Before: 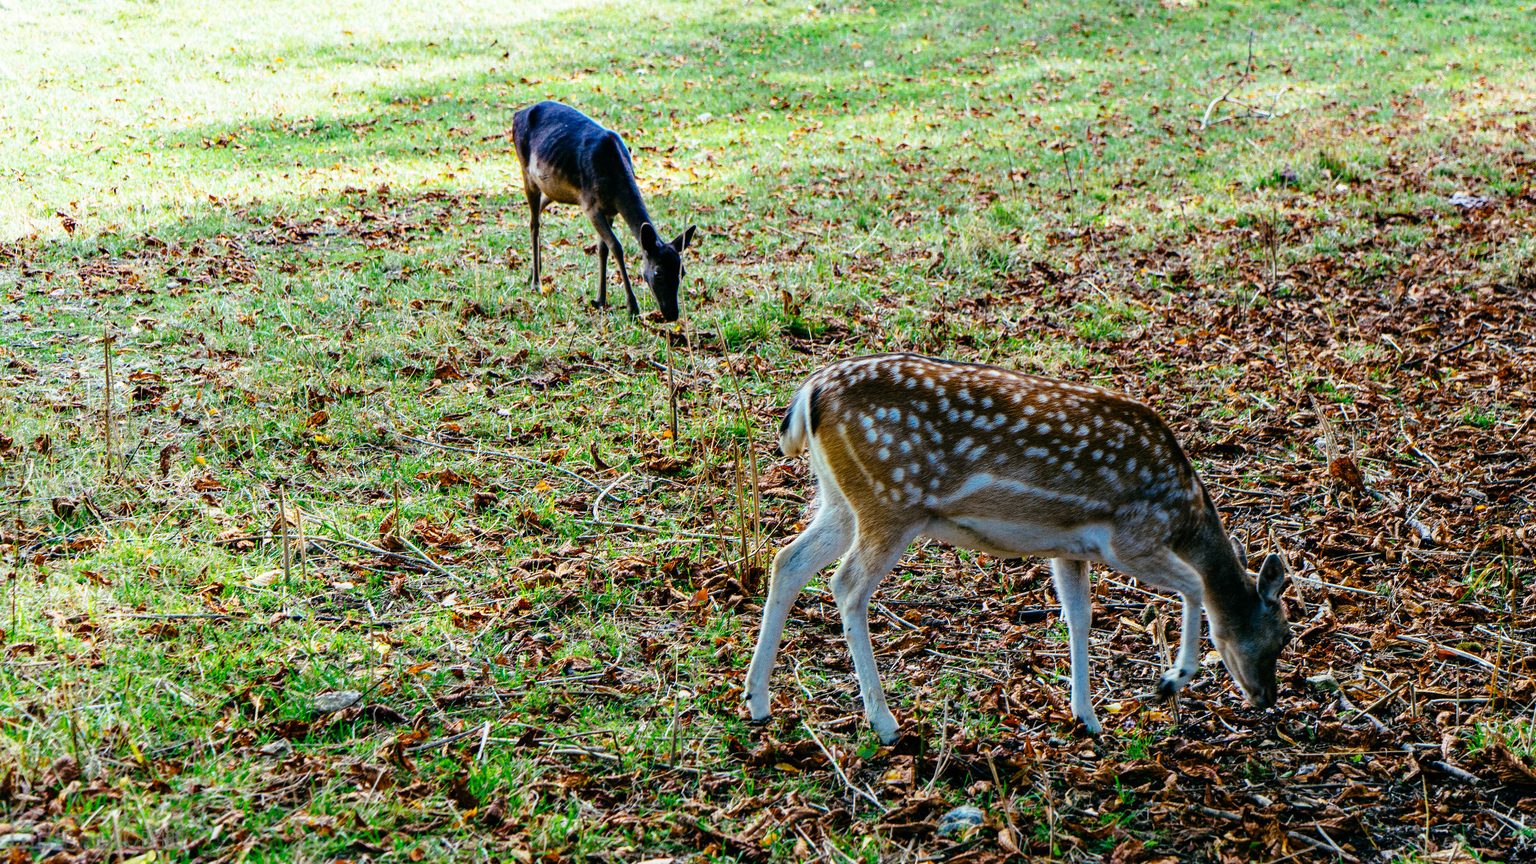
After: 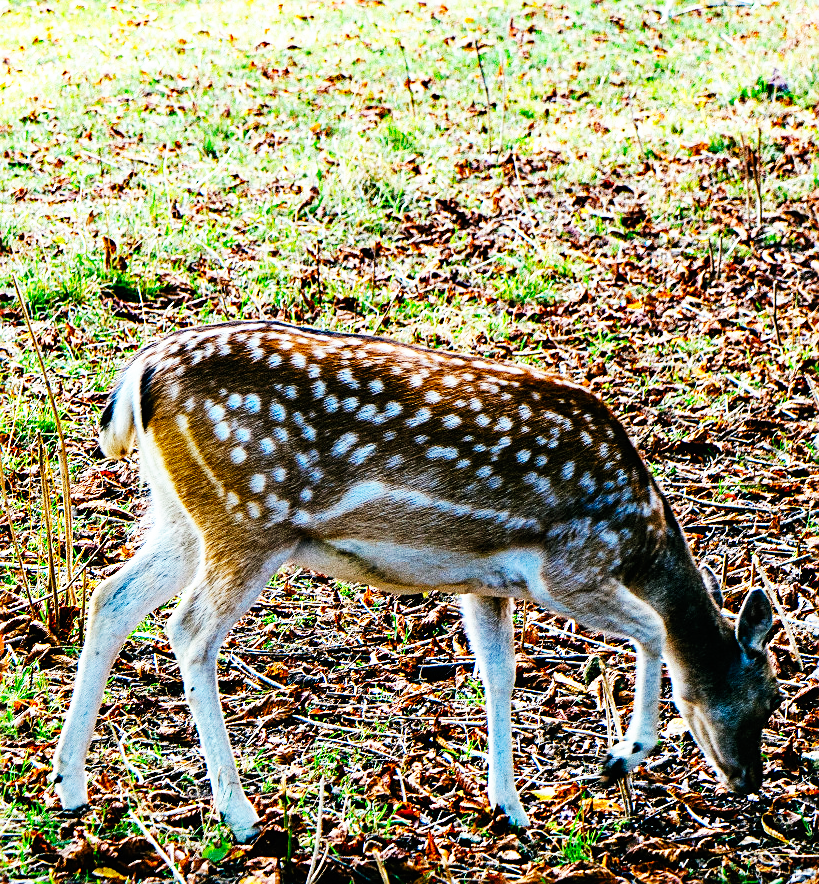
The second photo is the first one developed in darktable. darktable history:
crop: left 45.937%, top 13.091%, right 14.062%, bottom 10.092%
sharpen: on, module defaults
base curve: curves: ch0 [(0, 0) (0.007, 0.004) (0.027, 0.03) (0.046, 0.07) (0.207, 0.54) (0.442, 0.872) (0.673, 0.972) (1, 1)], preserve colors none
tone equalizer: edges refinement/feathering 500, mask exposure compensation -1.57 EV, preserve details no
